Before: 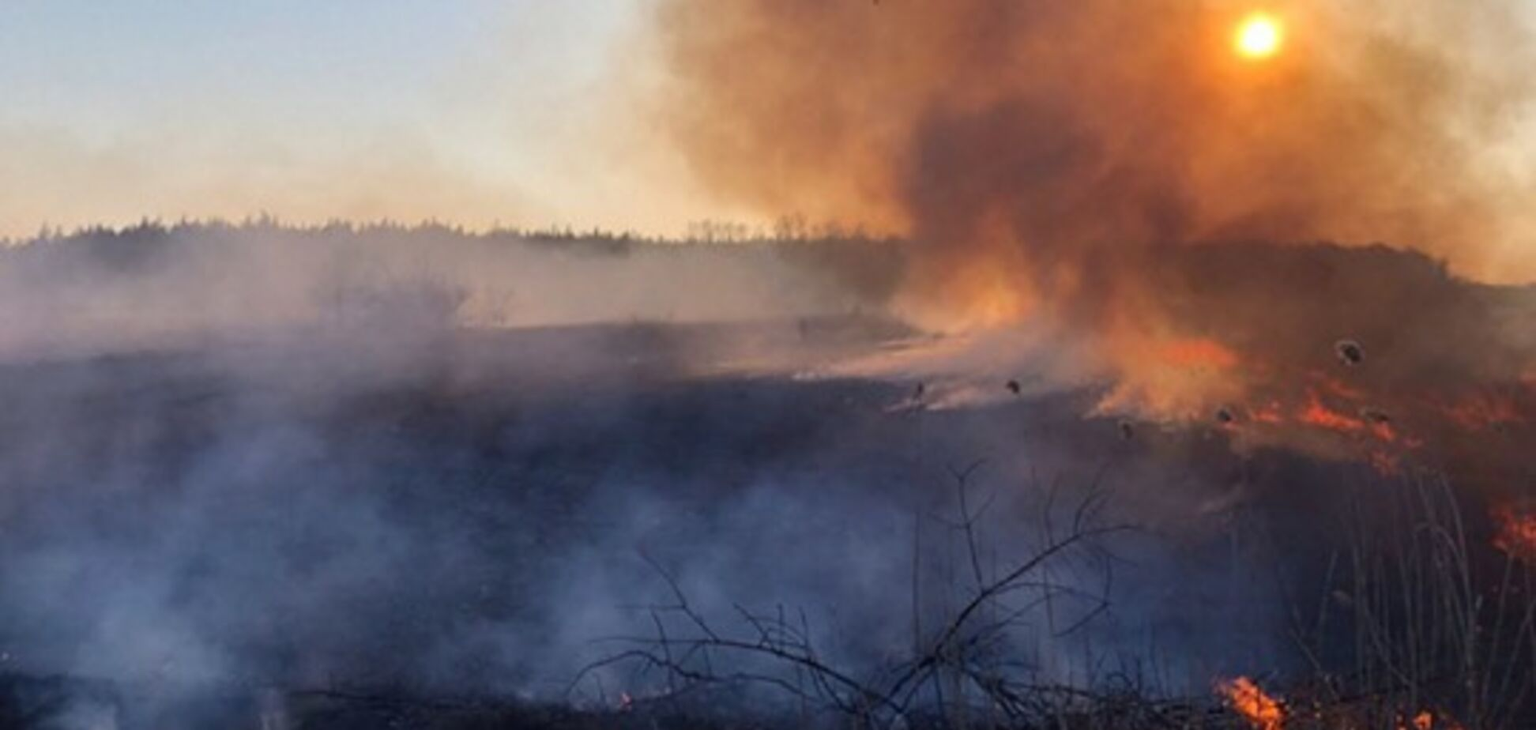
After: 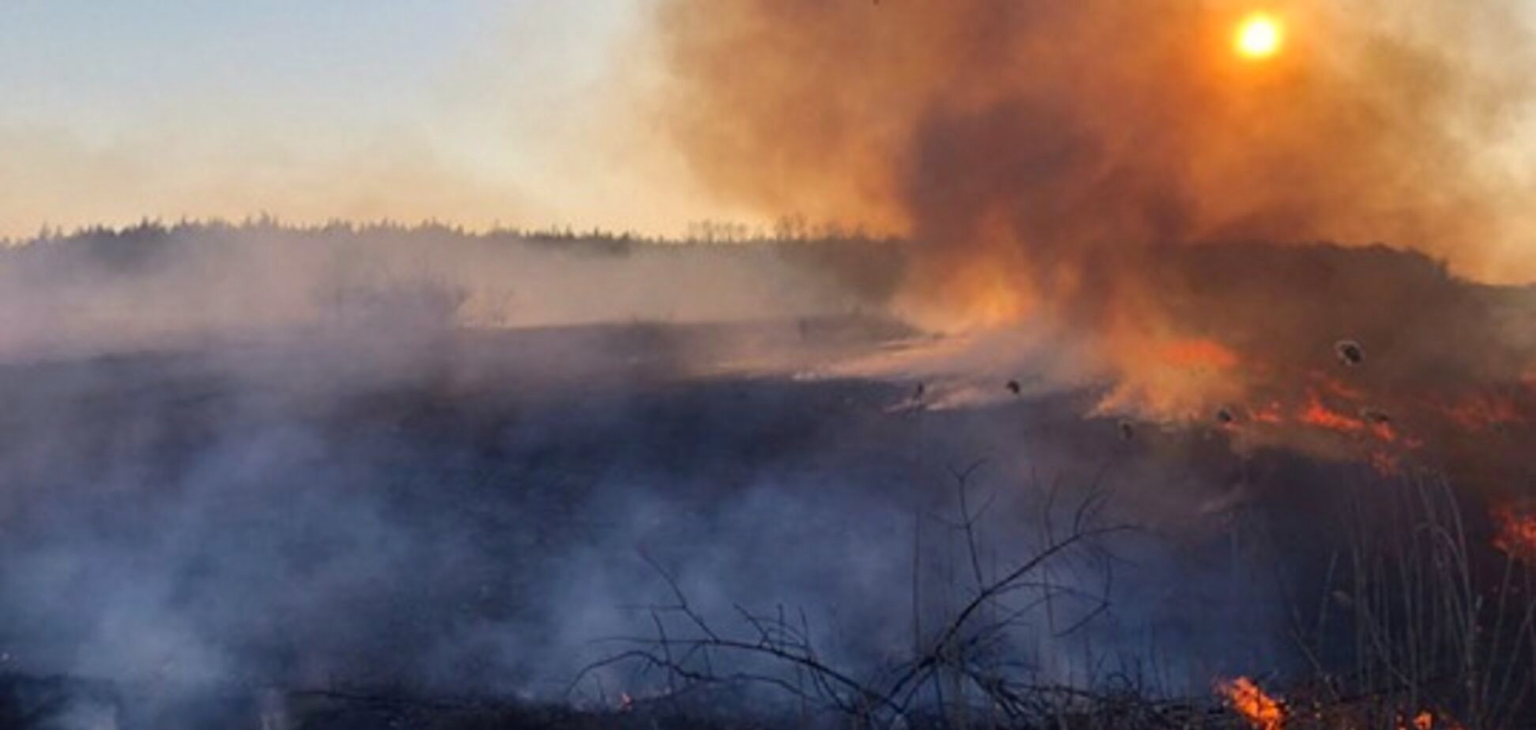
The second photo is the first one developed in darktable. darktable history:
color correction: highlights a* 0.55, highlights b* 2.76, saturation 1.06
